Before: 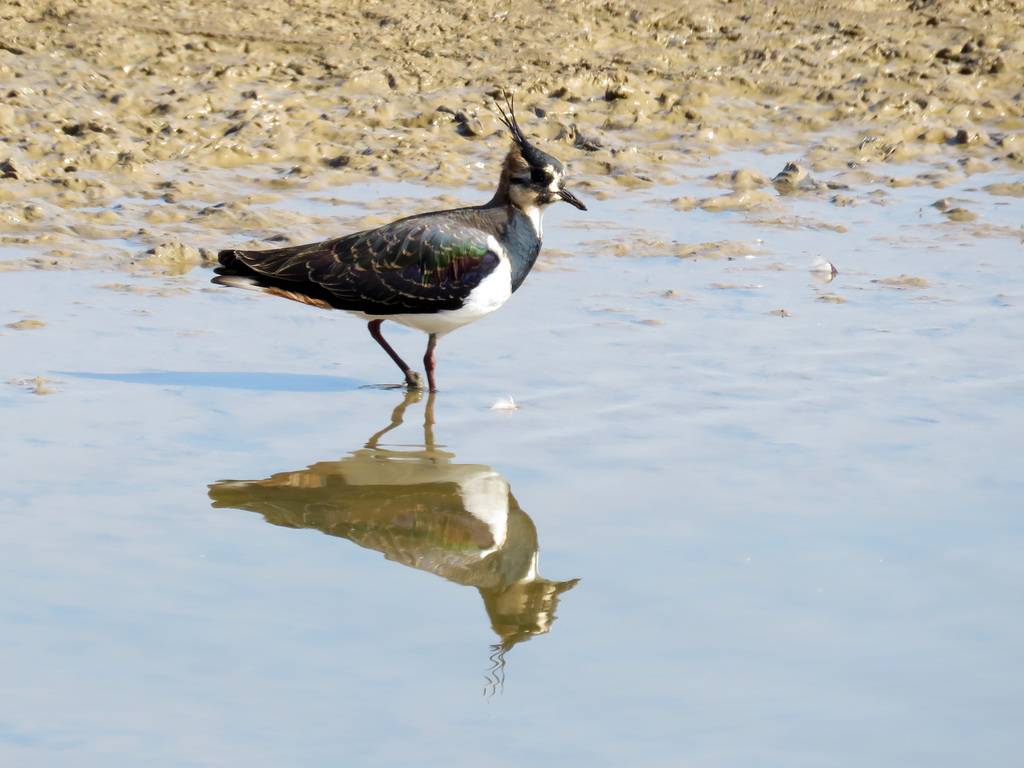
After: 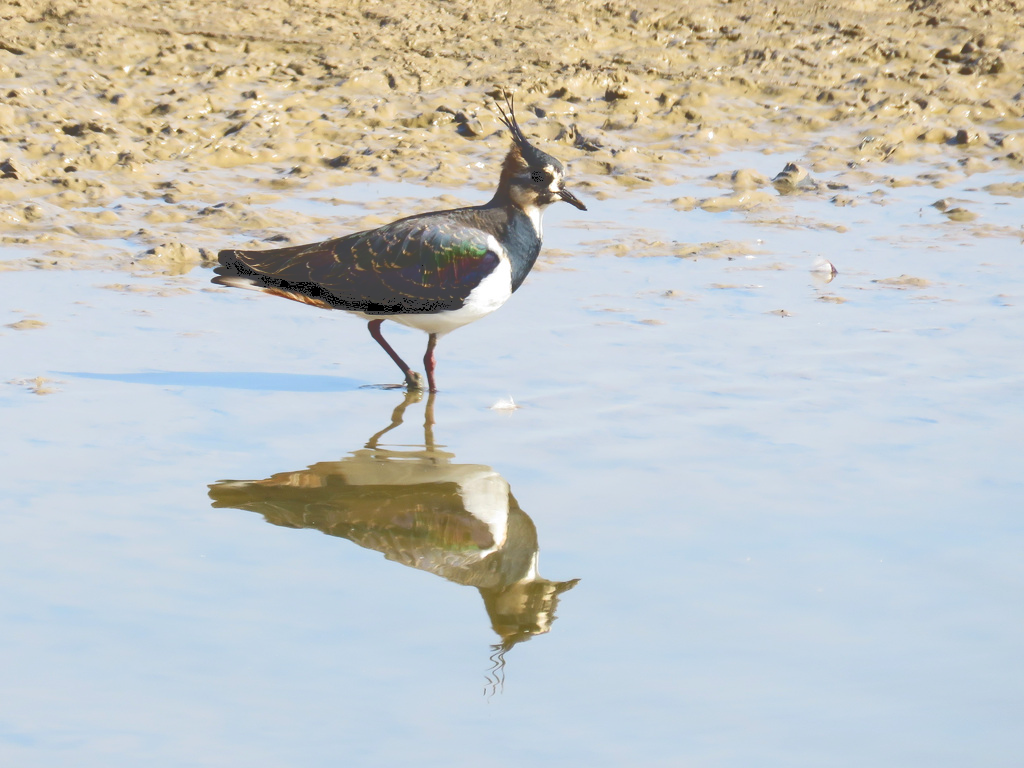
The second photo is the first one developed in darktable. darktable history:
tone curve: curves: ch0 [(0, 0) (0.003, 0.273) (0.011, 0.276) (0.025, 0.276) (0.044, 0.28) (0.069, 0.283) (0.1, 0.288) (0.136, 0.293) (0.177, 0.302) (0.224, 0.321) (0.277, 0.349) (0.335, 0.393) (0.399, 0.448) (0.468, 0.51) (0.543, 0.589) (0.623, 0.677) (0.709, 0.761) (0.801, 0.839) (0.898, 0.909) (1, 1)], color space Lab, independent channels, preserve colors none
contrast brightness saturation: contrast 0.08, saturation 0.019
